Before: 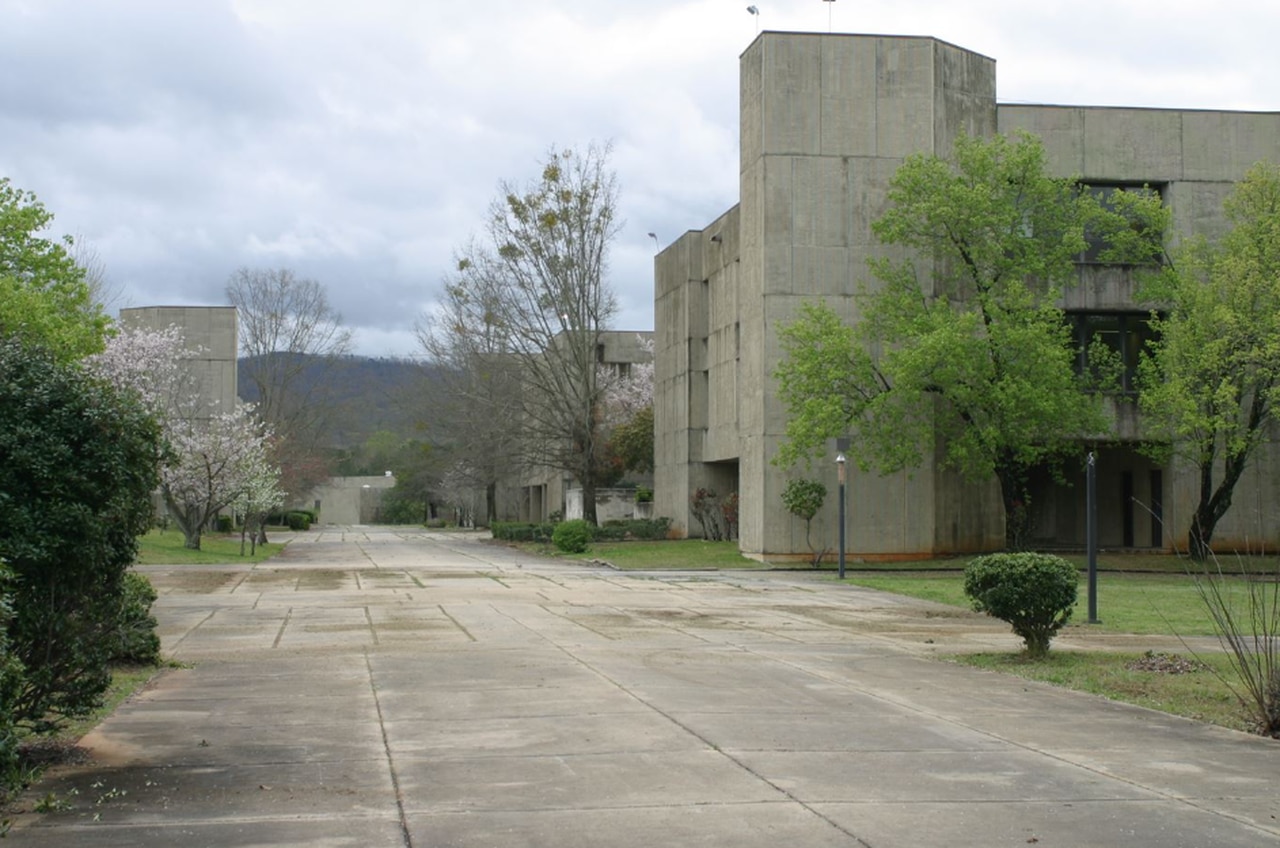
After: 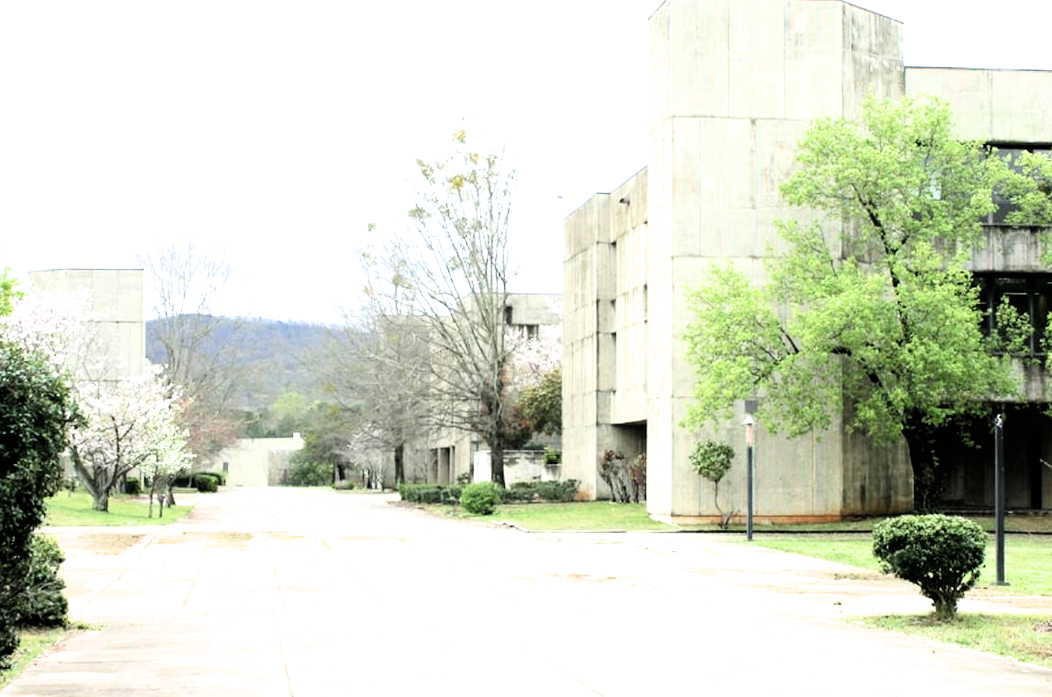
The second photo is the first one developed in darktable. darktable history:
filmic rgb: black relative exposure -3.75 EV, white relative exposure 2.4 EV, dynamic range scaling -50%, hardness 3.42, latitude 30%, contrast 1.8
crop and rotate: left 7.196%, top 4.574%, right 10.605%, bottom 13.178%
exposure: black level correction 0, exposure 1.675 EV, compensate exposure bias true, compensate highlight preservation false
